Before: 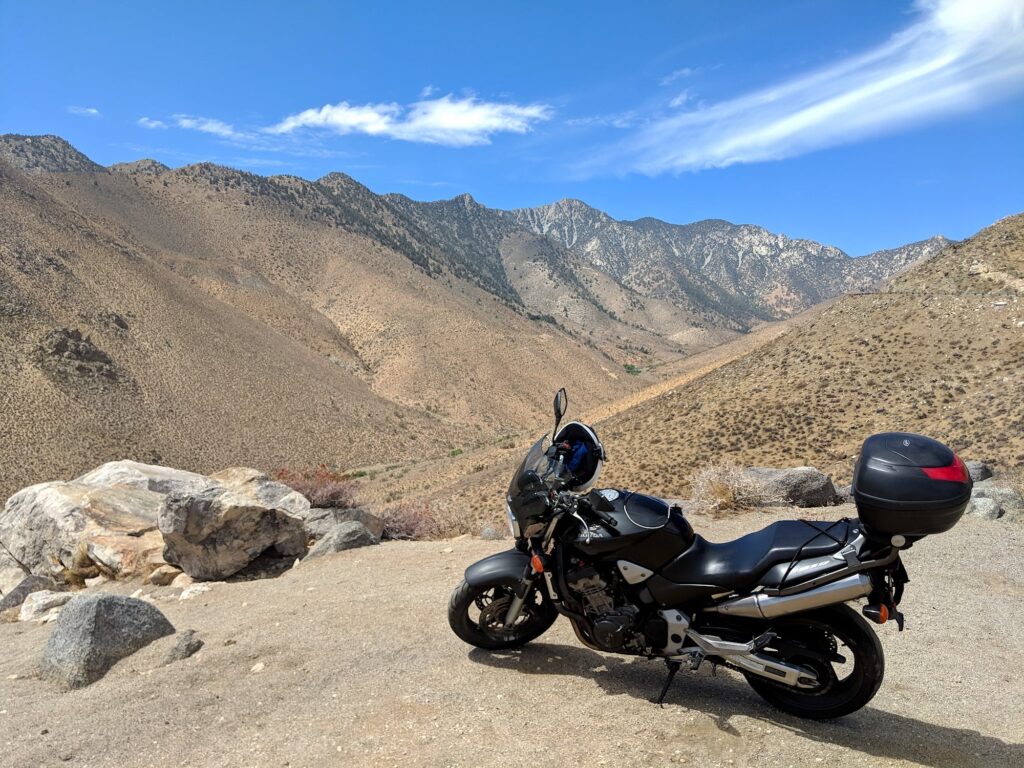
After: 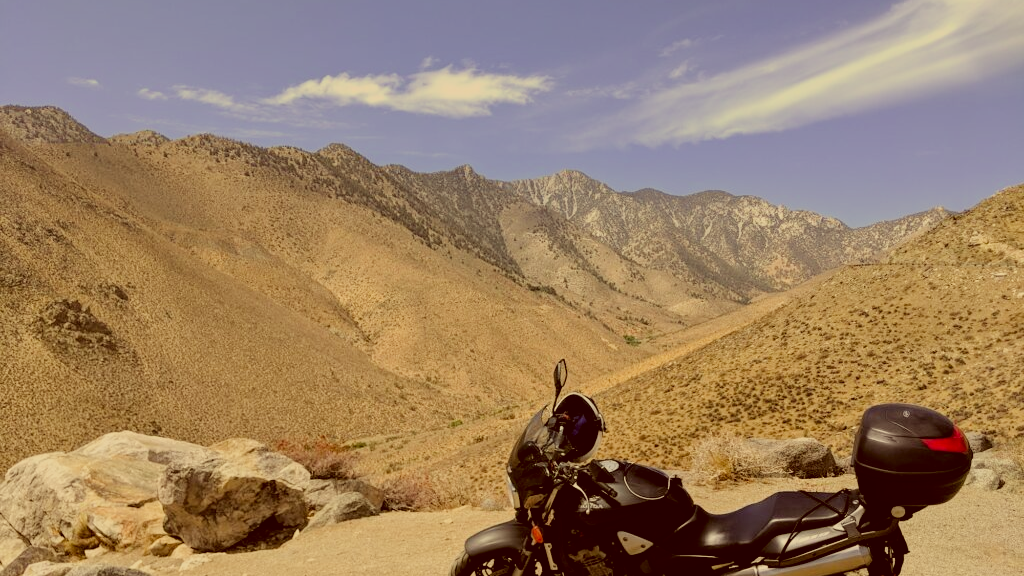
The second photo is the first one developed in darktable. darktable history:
crop: top 3.857%, bottom 21.132%
filmic rgb: black relative exposure -7.65 EV, white relative exposure 4.56 EV, hardness 3.61
color correction: highlights a* 1.12, highlights b* 24.26, shadows a* 15.58, shadows b* 24.26
